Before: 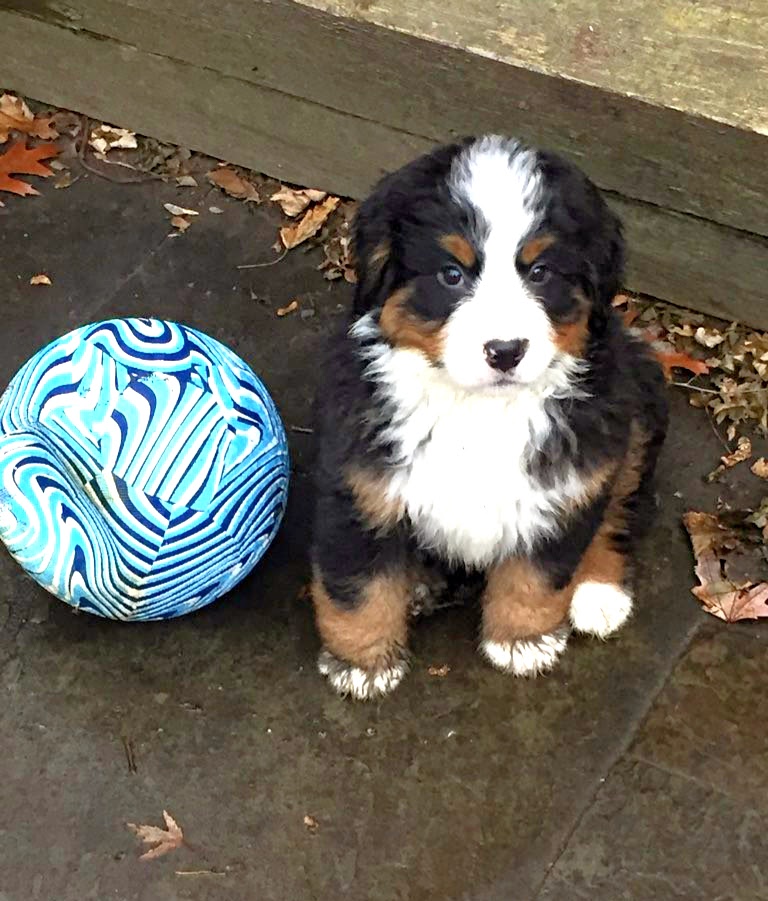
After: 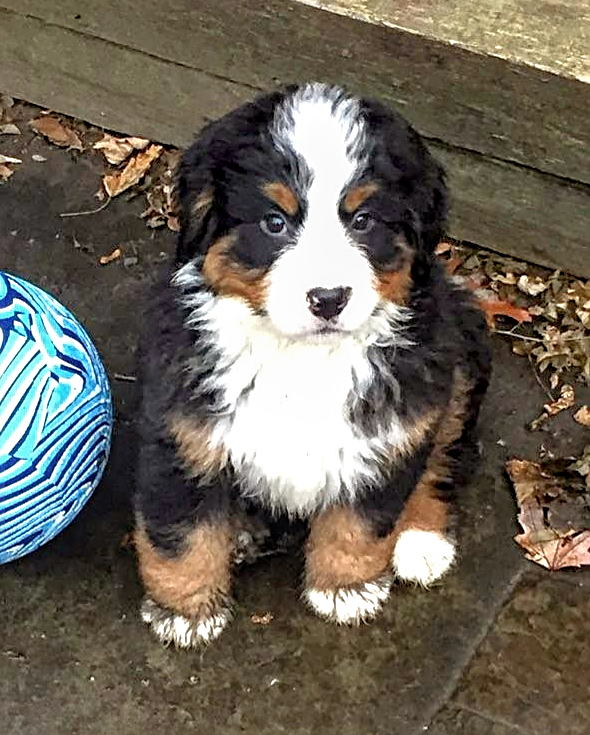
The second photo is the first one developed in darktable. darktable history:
crop: left 23.095%, top 5.827%, bottom 11.854%
sharpen: on, module defaults
local contrast: highlights 61%, detail 143%, midtone range 0.428
